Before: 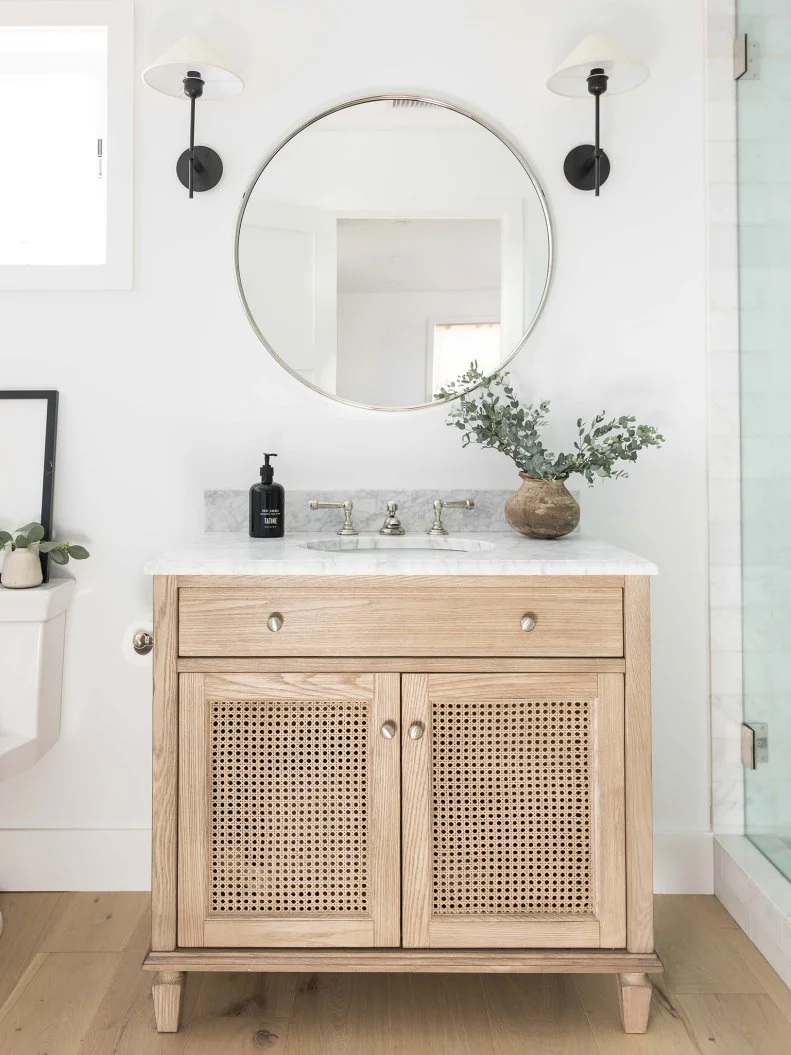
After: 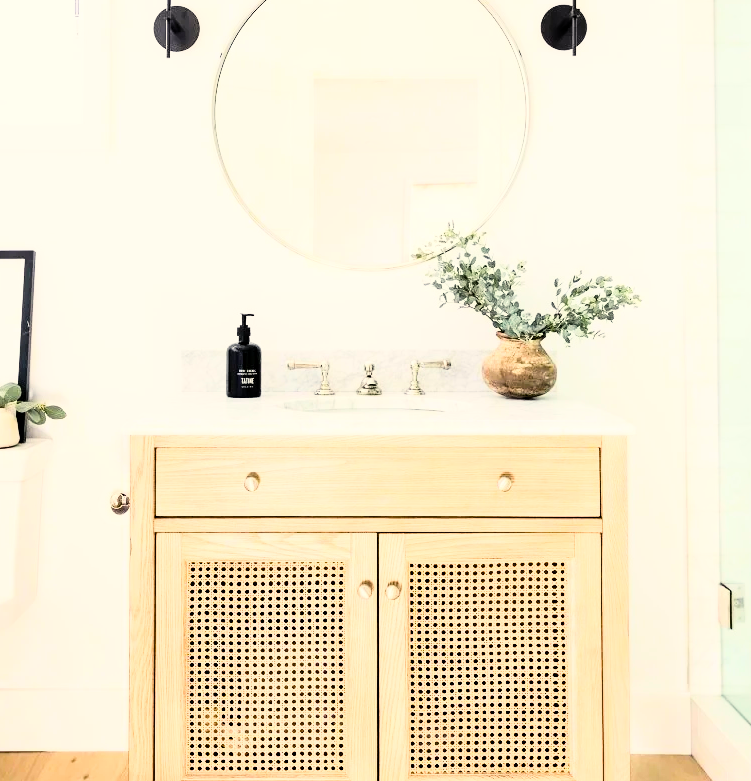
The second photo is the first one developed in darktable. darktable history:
crop and rotate: left 2.991%, top 13.302%, right 1.981%, bottom 12.636%
rgb curve: curves: ch0 [(0, 0) (0.21, 0.15) (0.24, 0.21) (0.5, 0.75) (0.75, 0.96) (0.89, 0.99) (1, 1)]; ch1 [(0, 0.02) (0.21, 0.13) (0.25, 0.2) (0.5, 0.67) (0.75, 0.9) (0.89, 0.97) (1, 1)]; ch2 [(0, 0.02) (0.21, 0.13) (0.25, 0.2) (0.5, 0.67) (0.75, 0.9) (0.89, 0.97) (1, 1)], compensate middle gray true
color balance rgb: shadows lift › chroma 3%, shadows lift › hue 280.8°, power › hue 330°, highlights gain › chroma 3%, highlights gain › hue 75.6°, global offset › luminance -1%, perceptual saturation grading › global saturation 20%, perceptual saturation grading › highlights -25%, perceptual saturation grading › shadows 50%, global vibrance 20%
